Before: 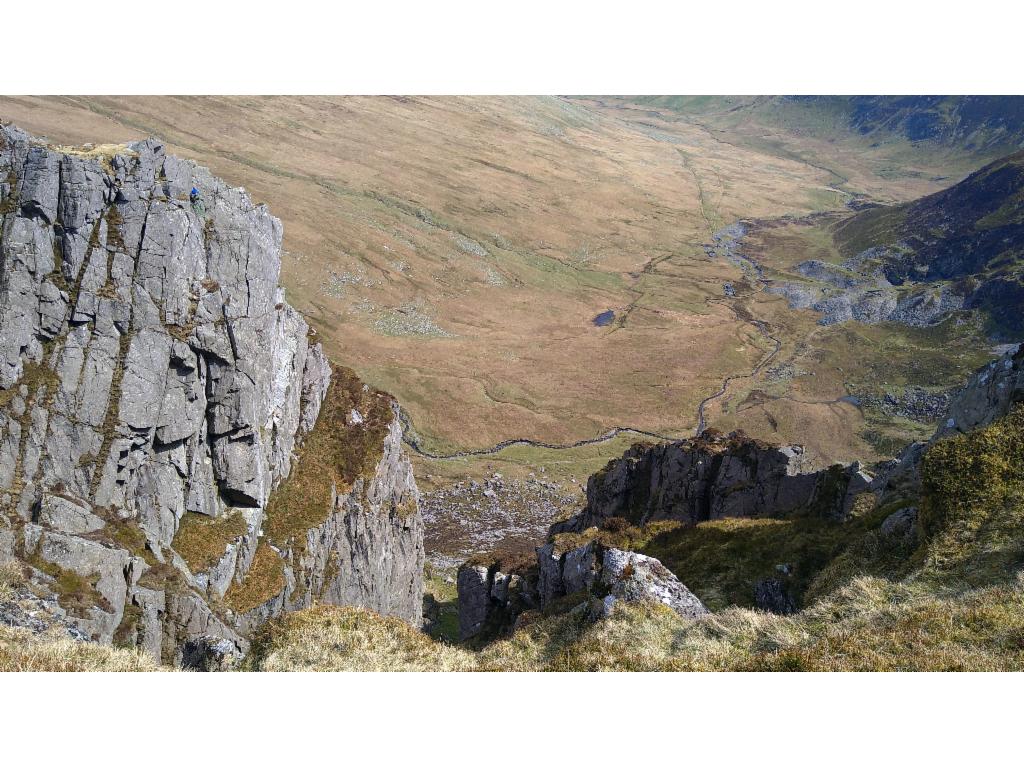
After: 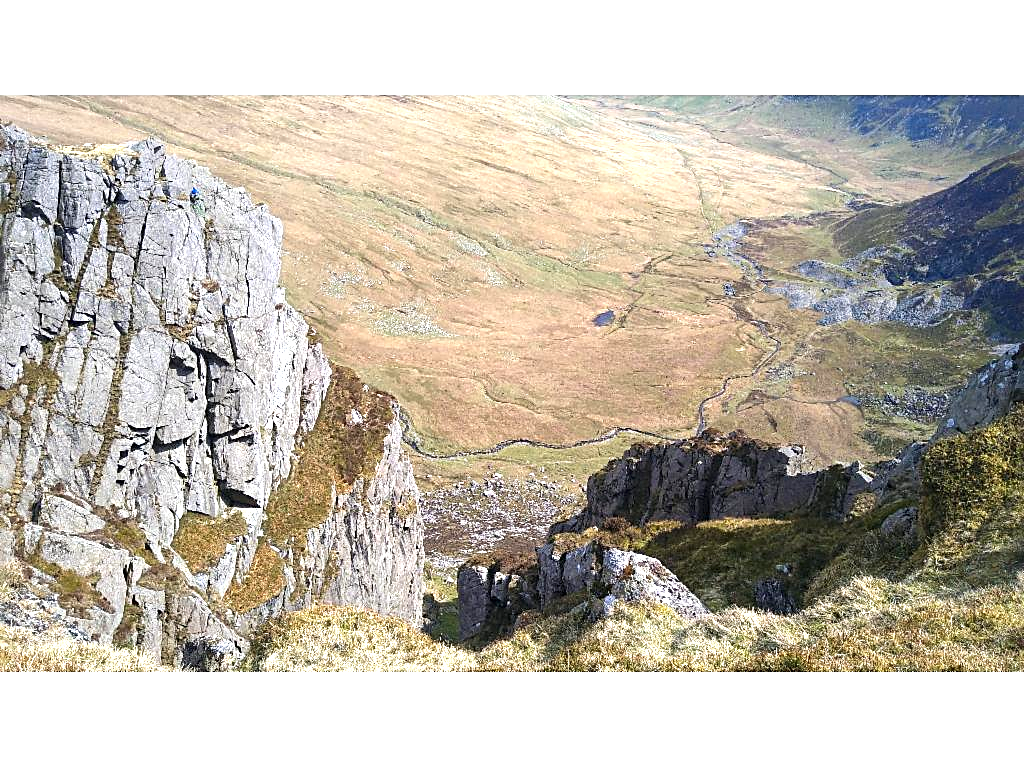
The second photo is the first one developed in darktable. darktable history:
exposure: black level correction 0, exposure 1 EV, compensate exposure bias true, compensate highlight preservation false
sharpen: on, module defaults
